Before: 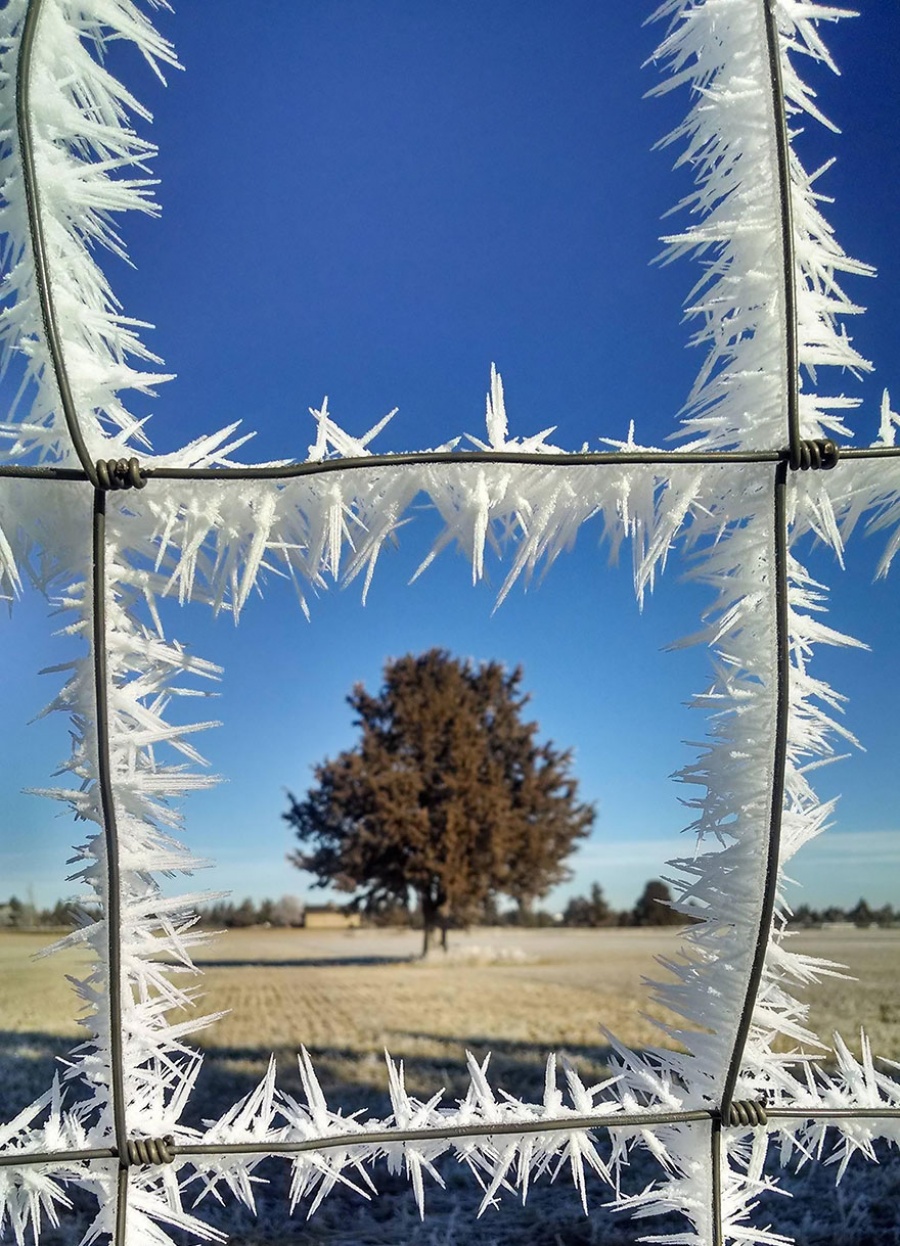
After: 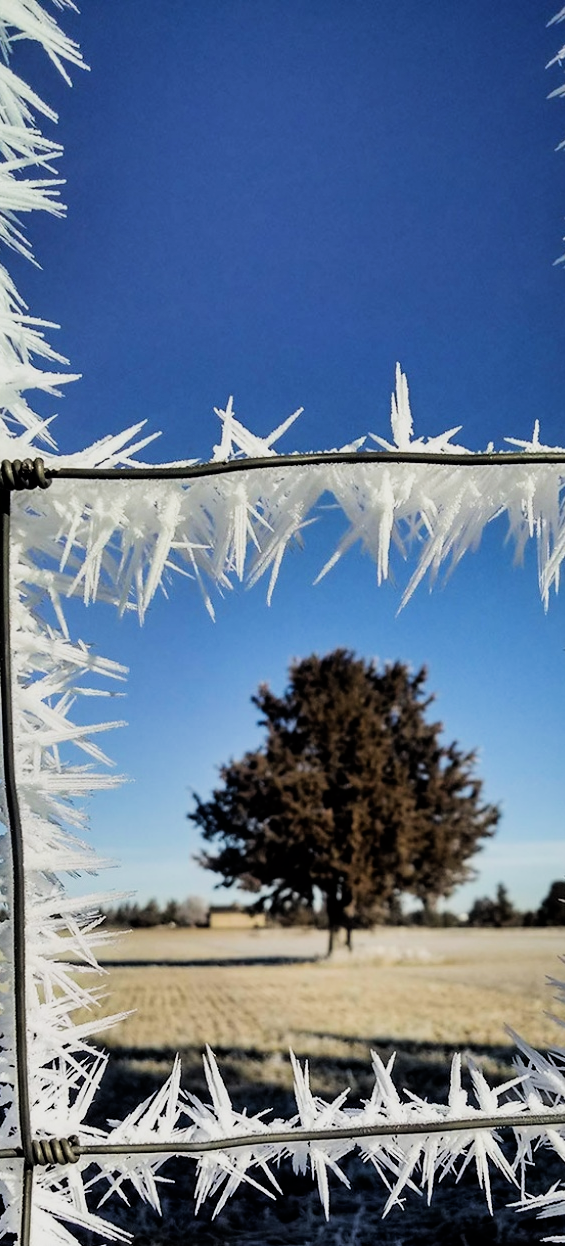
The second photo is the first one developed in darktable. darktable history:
exposure: black level correction 0, compensate exposure bias true, compensate highlight preservation false
tone equalizer: on, module defaults
crop: left 10.644%, right 26.528%
filmic rgb: black relative exposure -5 EV, hardness 2.88, contrast 1.4, highlights saturation mix -30%
